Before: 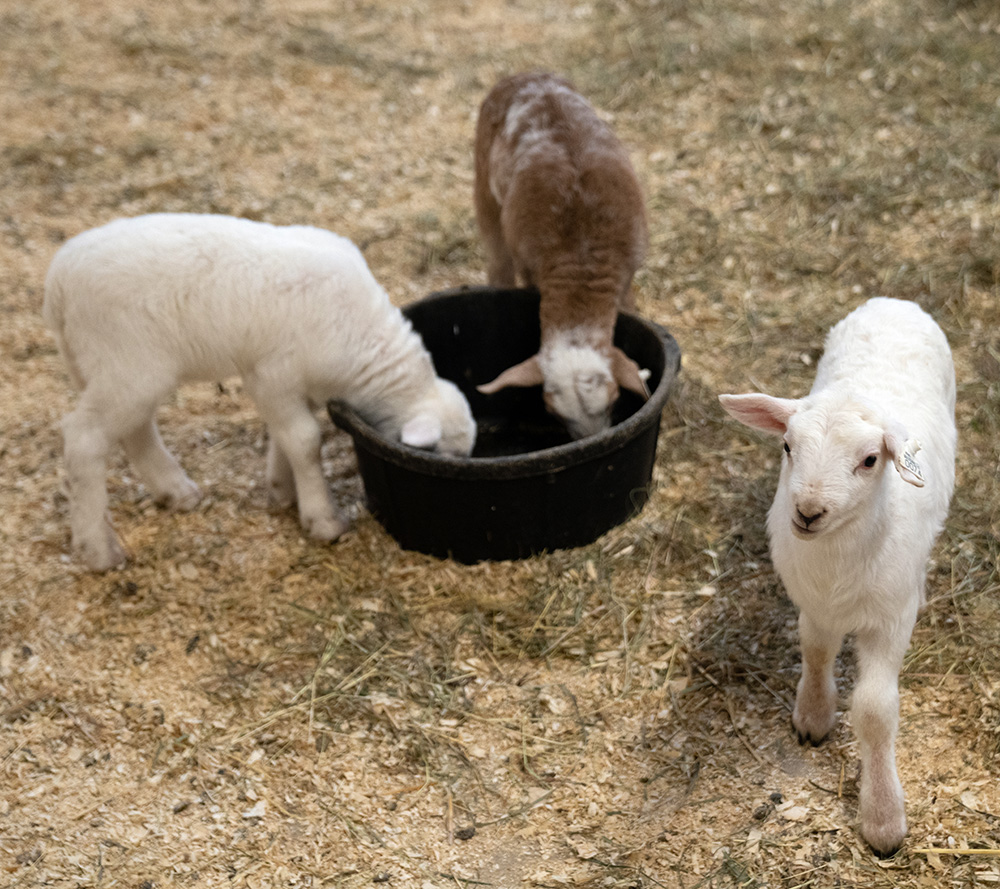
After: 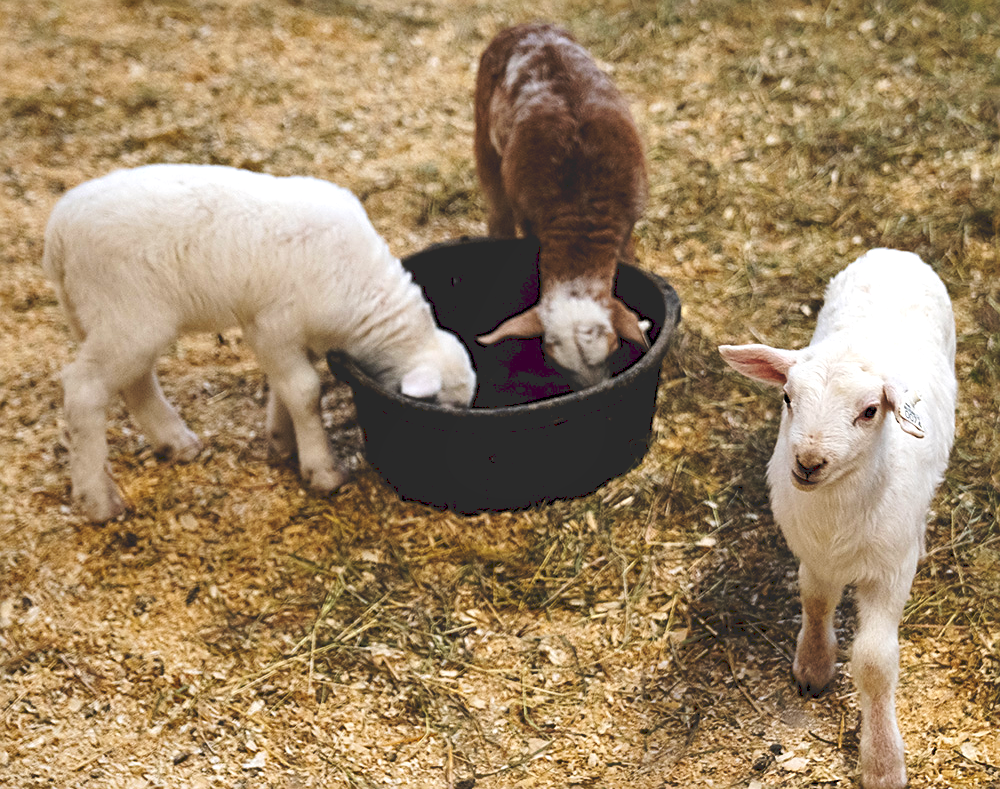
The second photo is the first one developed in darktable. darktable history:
sharpen: on, module defaults
tone curve: curves: ch0 [(0, 0) (0.003, 0.161) (0.011, 0.161) (0.025, 0.161) (0.044, 0.161) (0.069, 0.161) (0.1, 0.161) (0.136, 0.163) (0.177, 0.179) (0.224, 0.207) (0.277, 0.243) (0.335, 0.292) (0.399, 0.361) (0.468, 0.452) (0.543, 0.547) (0.623, 0.638) (0.709, 0.731) (0.801, 0.826) (0.898, 0.911) (1, 1)], preserve colors none
shadows and highlights: shadows 49, highlights -41, soften with gaussian
color balance: lift [1, 1.001, 0.999, 1.001], gamma [1, 1.004, 1.007, 0.993], gain [1, 0.991, 0.987, 1.013], contrast 7.5%, contrast fulcrum 10%, output saturation 115%
crop and rotate: top 5.609%, bottom 5.609%
